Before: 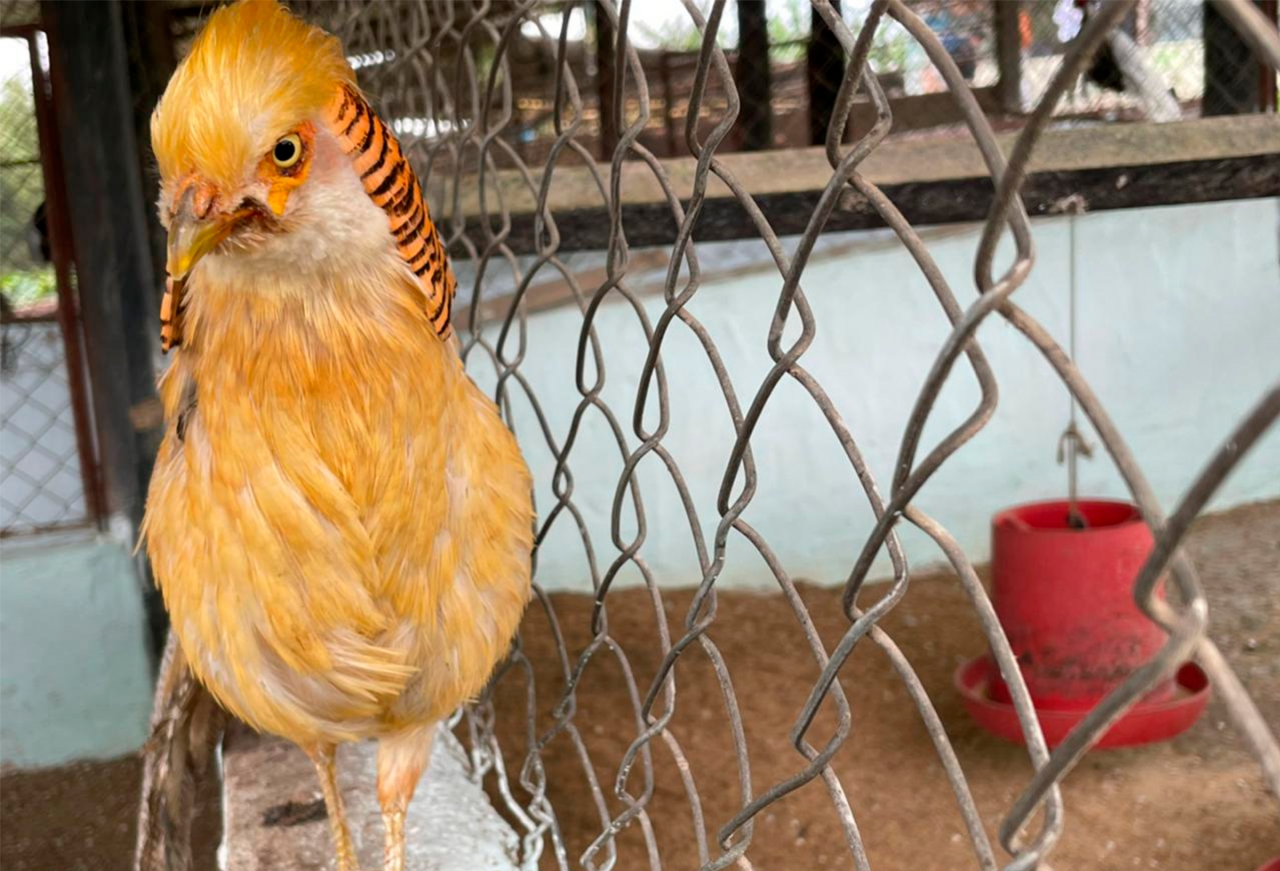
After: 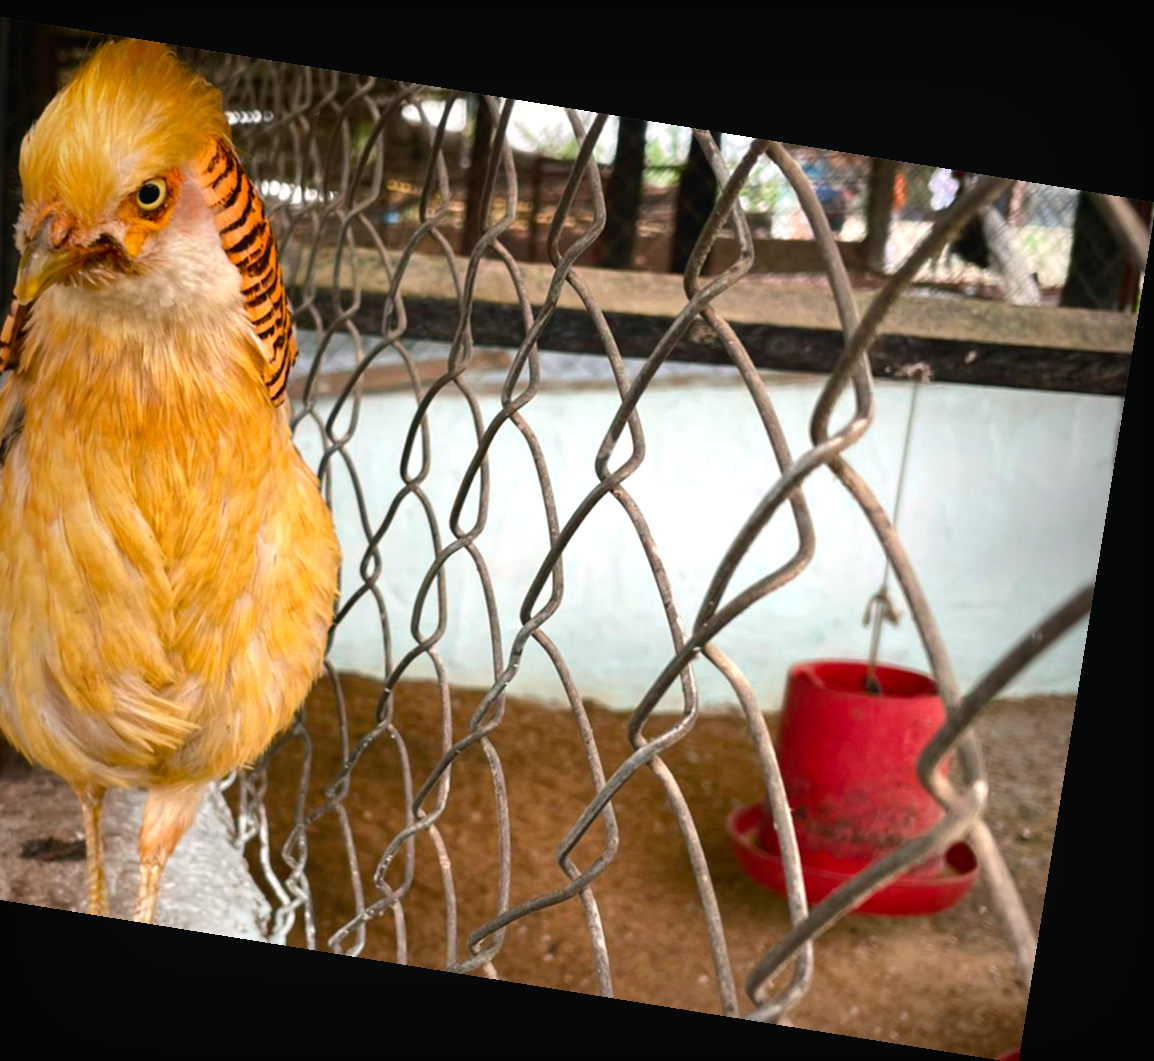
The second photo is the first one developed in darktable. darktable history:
vignetting: fall-off start 53.2%, brightness -0.594, saturation 0, automatic ratio true, width/height ratio 1.313, shape 0.22, unbound false
rotate and perspective: rotation 9.12°, automatic cropping off
color balance rgb: shadows lift › chroma 1%, shadows lift › hue 217.2°, power › hue 310.8°, highlights gain › chroma 1%, highlights gain › hue 54°, global offset › luminance 0.5%, global offset › hue 171.6°, perceptual saturation grading › global saturation 14.09%, perceptual saturation grading › highlights -25%, perceptual saturation grading › shadows 30%, perceptual brilliance grading › highlights 13.42%, perceptual brilliance grading › mid-tones 8.05%, perceptual brilliance grading › shadows -17.45%, global vibrance 25%
crop: left 17.582%, bottom 0.031%
